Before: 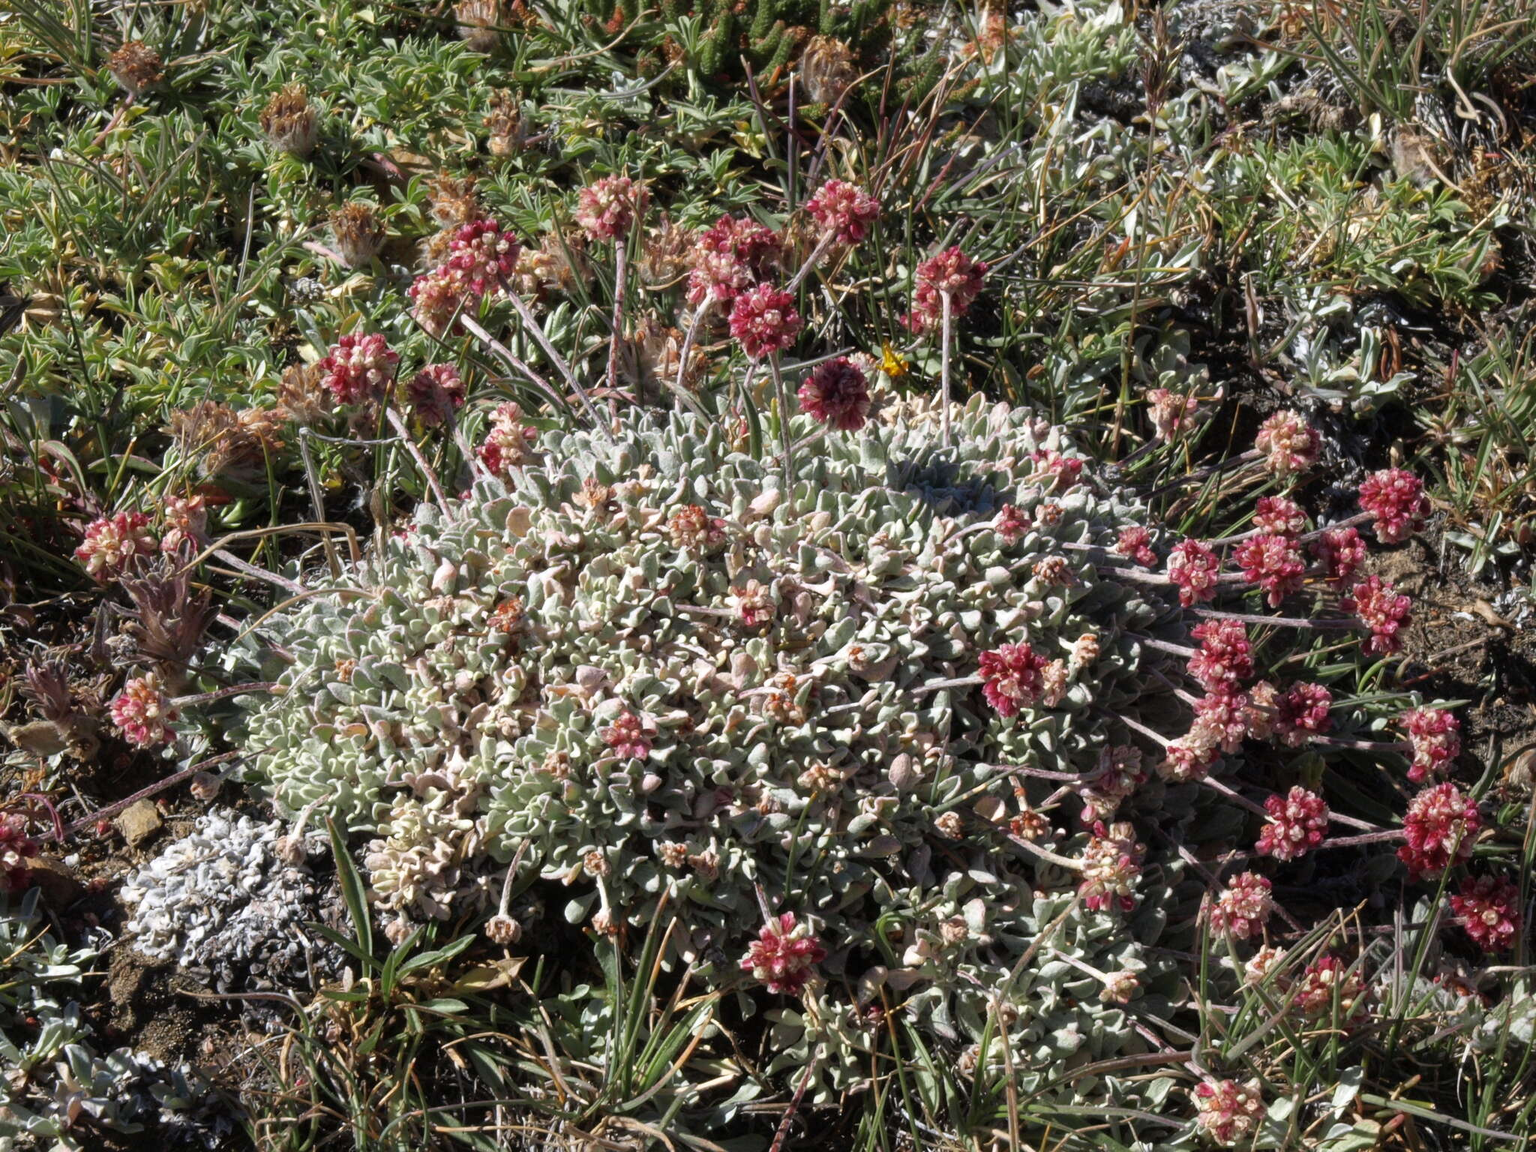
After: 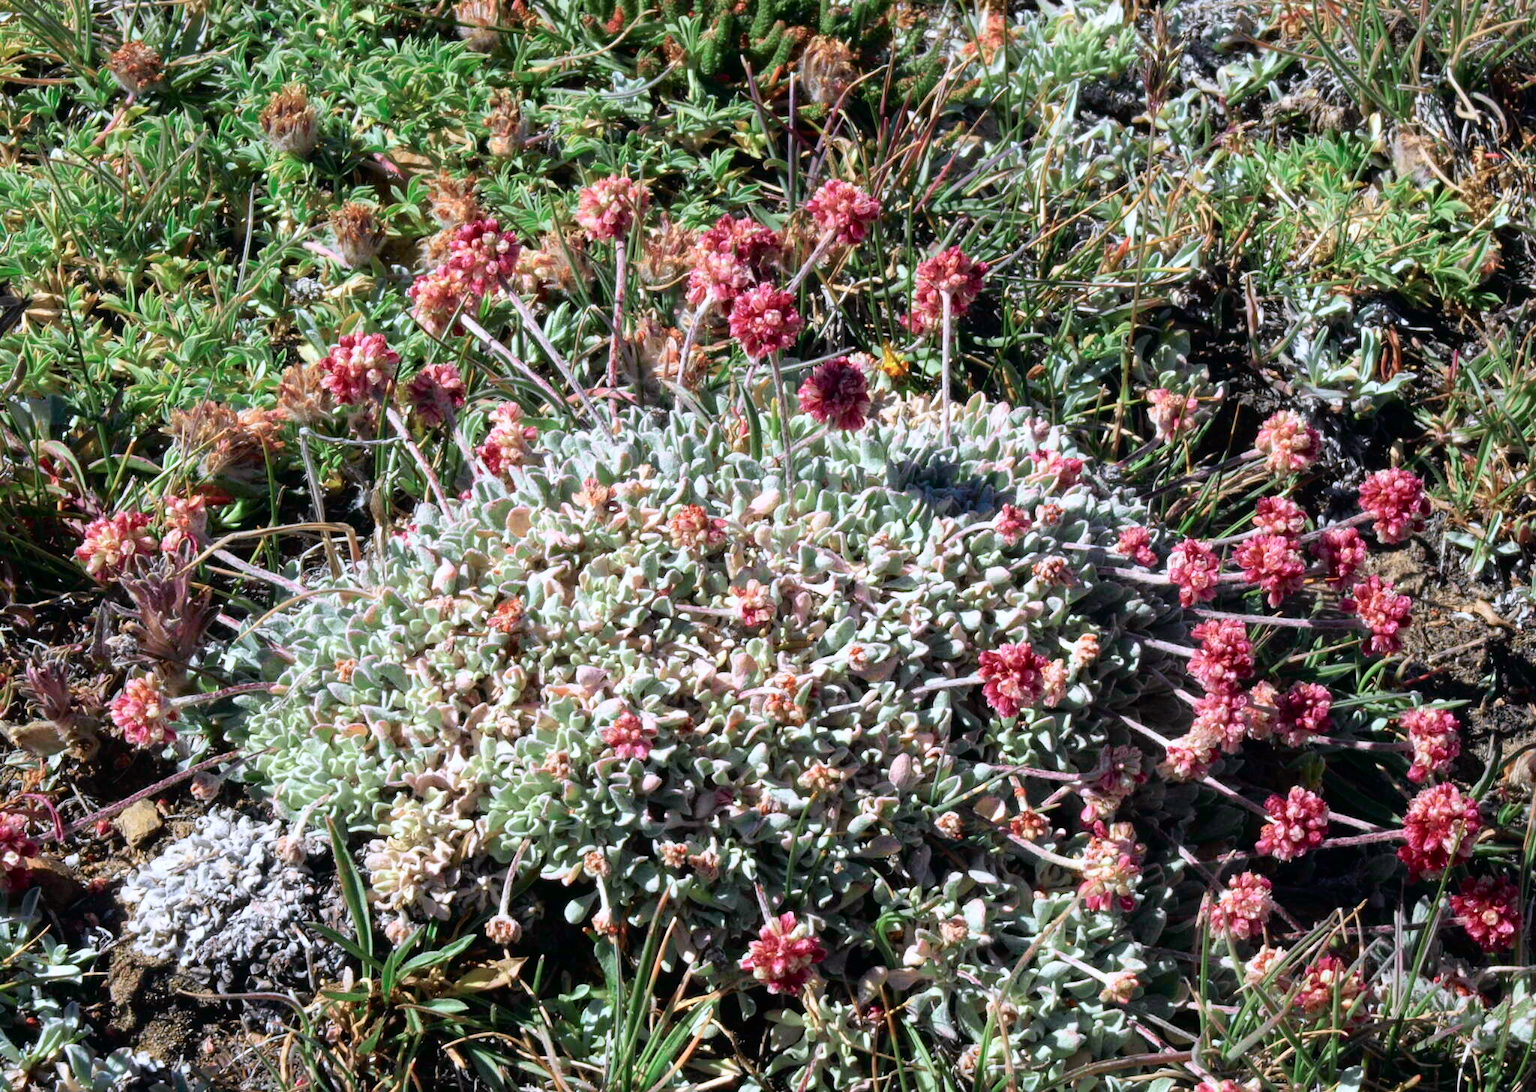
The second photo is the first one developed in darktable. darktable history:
tone curve: curves: ch0 [(0, 0) (0.051, 0.027) (0.096, 0.071) (0.219, 0.248) (0.428, 0.52) (0.596, 0.713) (0.727, 0.823) (0.859, 0.924) (1, 1)]; ch1 [(0, 0) (0.1, 0.038) (0.318, 0.221) (0.413, 0.325) (0.454, 0.41) (0.493, 0.478) (0.503, 0.501) (0.516, 0.515) (0.548, 0.575) (0.561, 0.596) (0.594, 0.647) (0.666, 0.701) (1, 1)]; ch2 [(0, 0) (0.453, 0.44) (0.479, 0.476) (0.504, 0.5) (0.52, 0.526) (0.557, 0.585) (0.583, 0.608) (0.824, 0.815) (1, 1)], color space Lab, independent channels, preserve colors none
color calibration: illuminant as shot in camera, x 0.358, y 0.373, temperature 4628.91 K
crop and rotate: top 0%, bottom 5.097%
